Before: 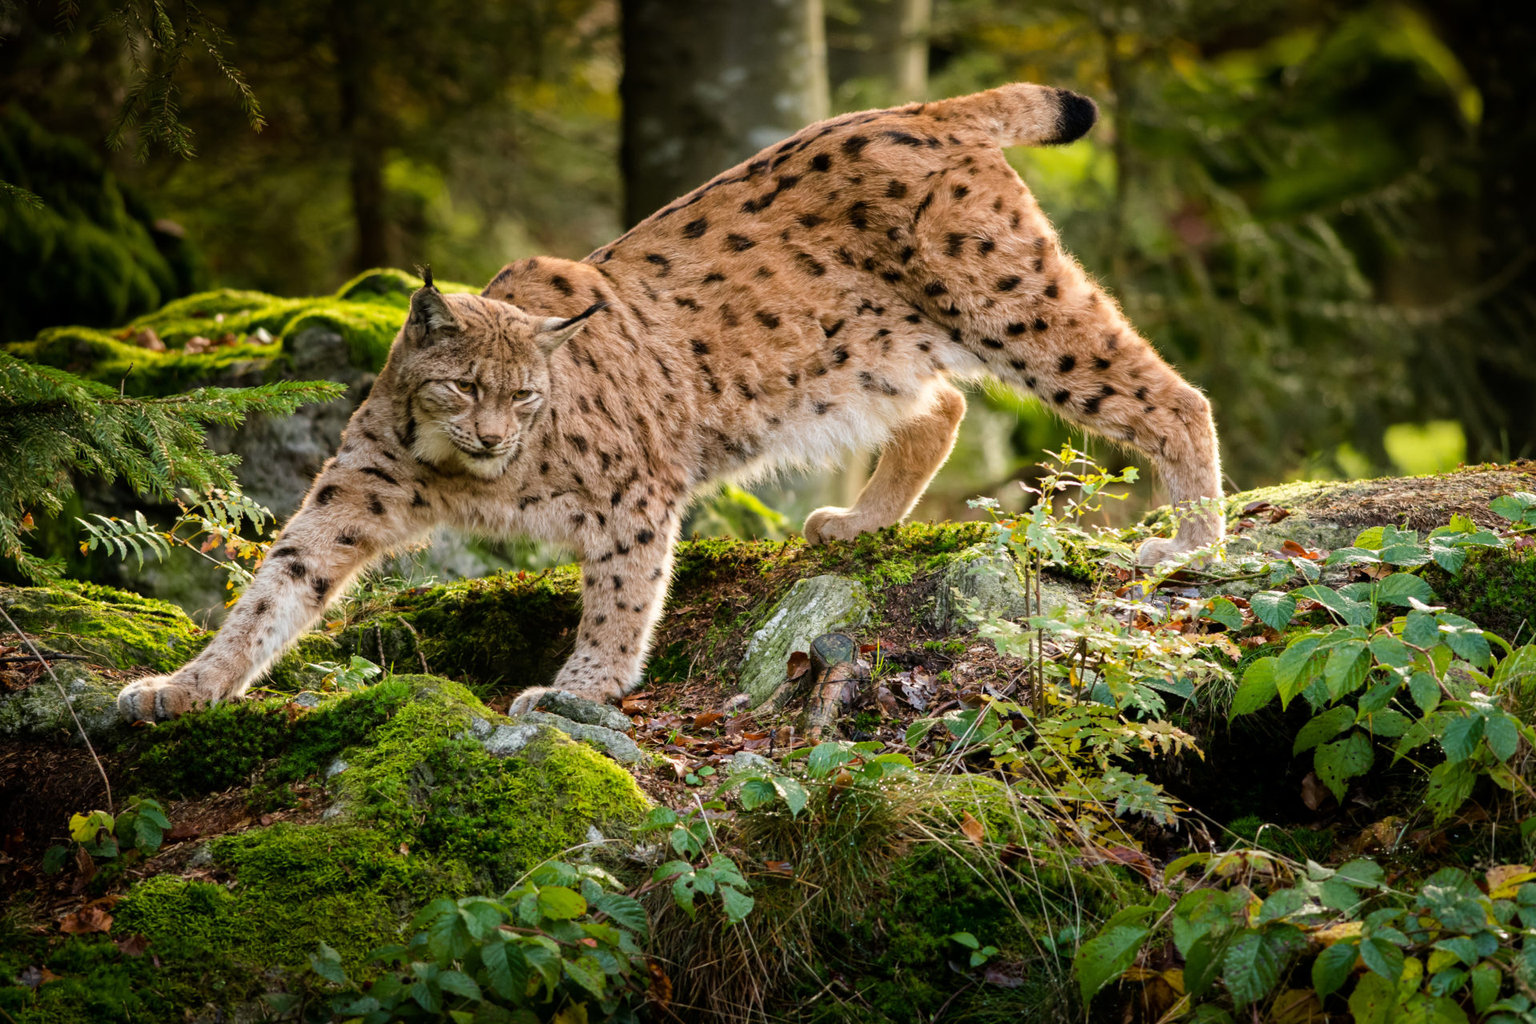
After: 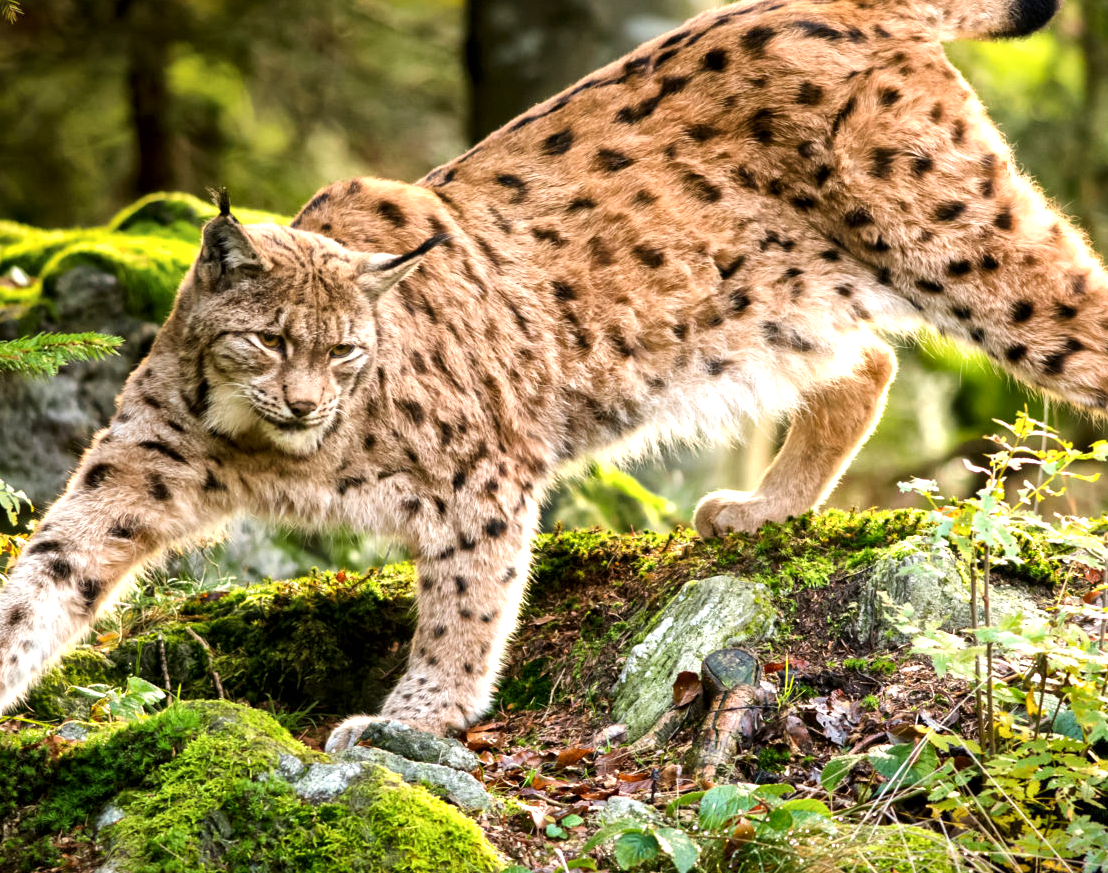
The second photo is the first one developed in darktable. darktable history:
crop: left 16.202%, top 11.208%, right 26.045%, bottom 20.557%
local contrast: mode bilateral grid, contrast 20, coarseness 50, detail 161%, midtone range 0.2
exposure: black level correction 0, exposure 0.7 EV, compensate exposure bias true, compensate highlight preservation false
